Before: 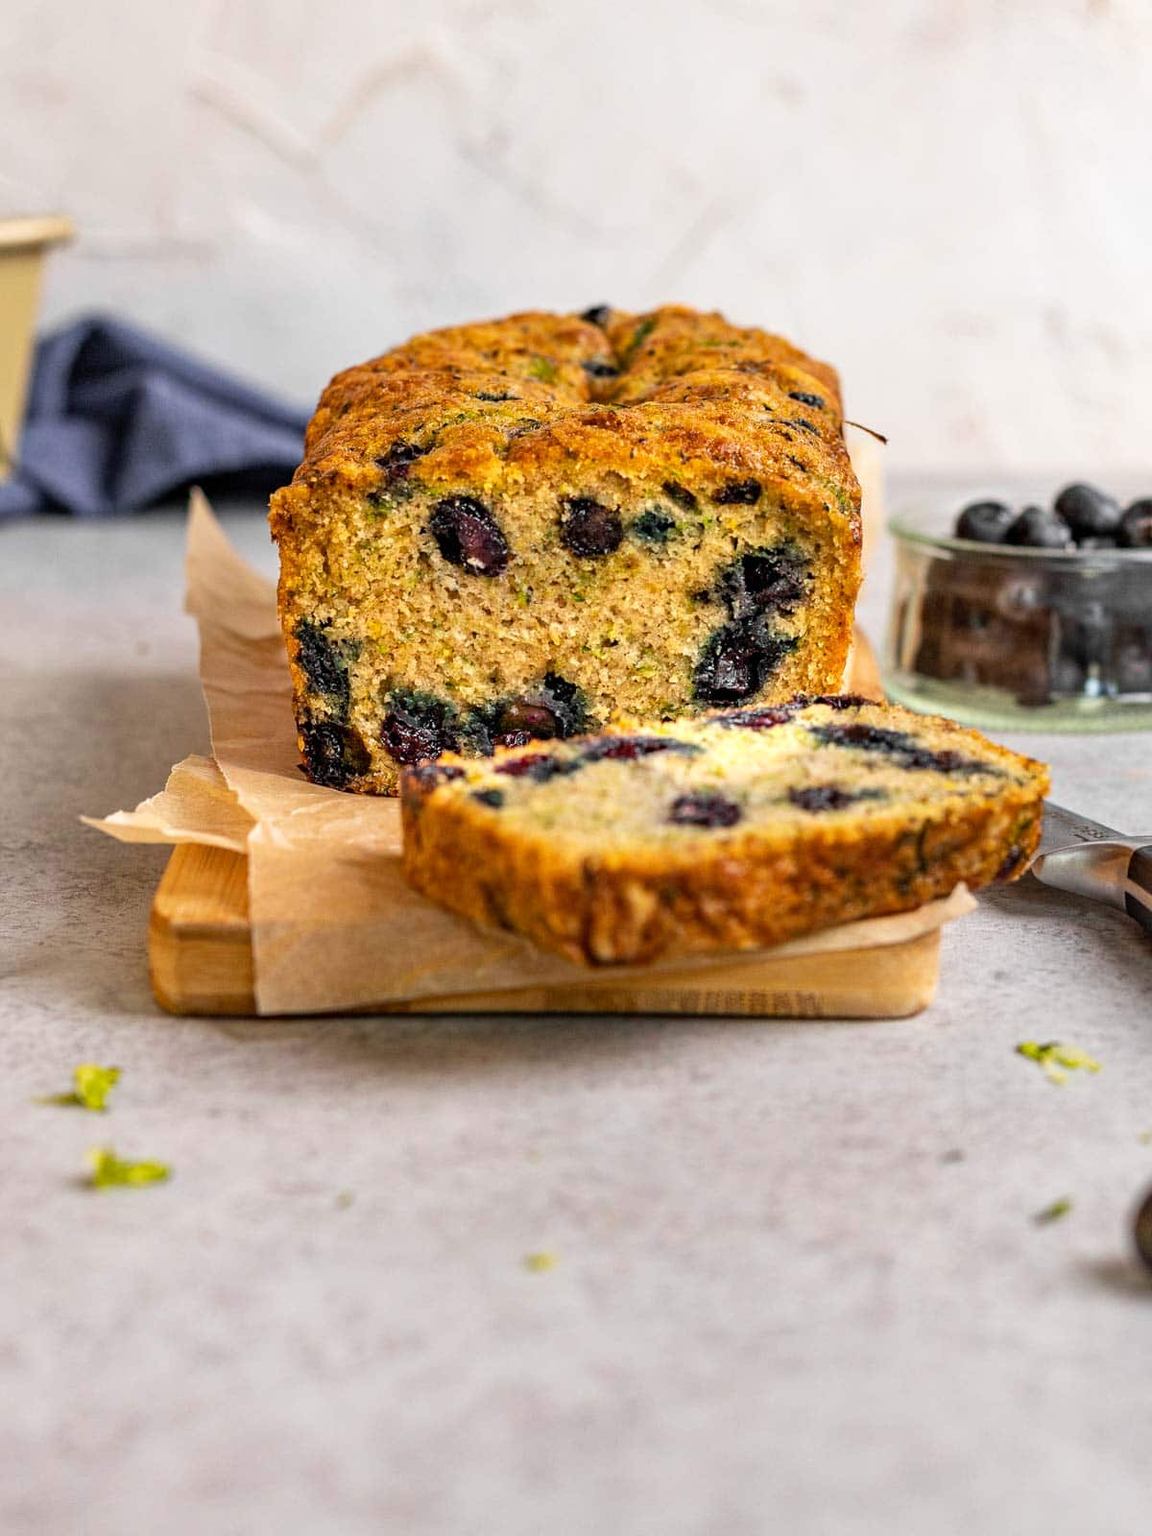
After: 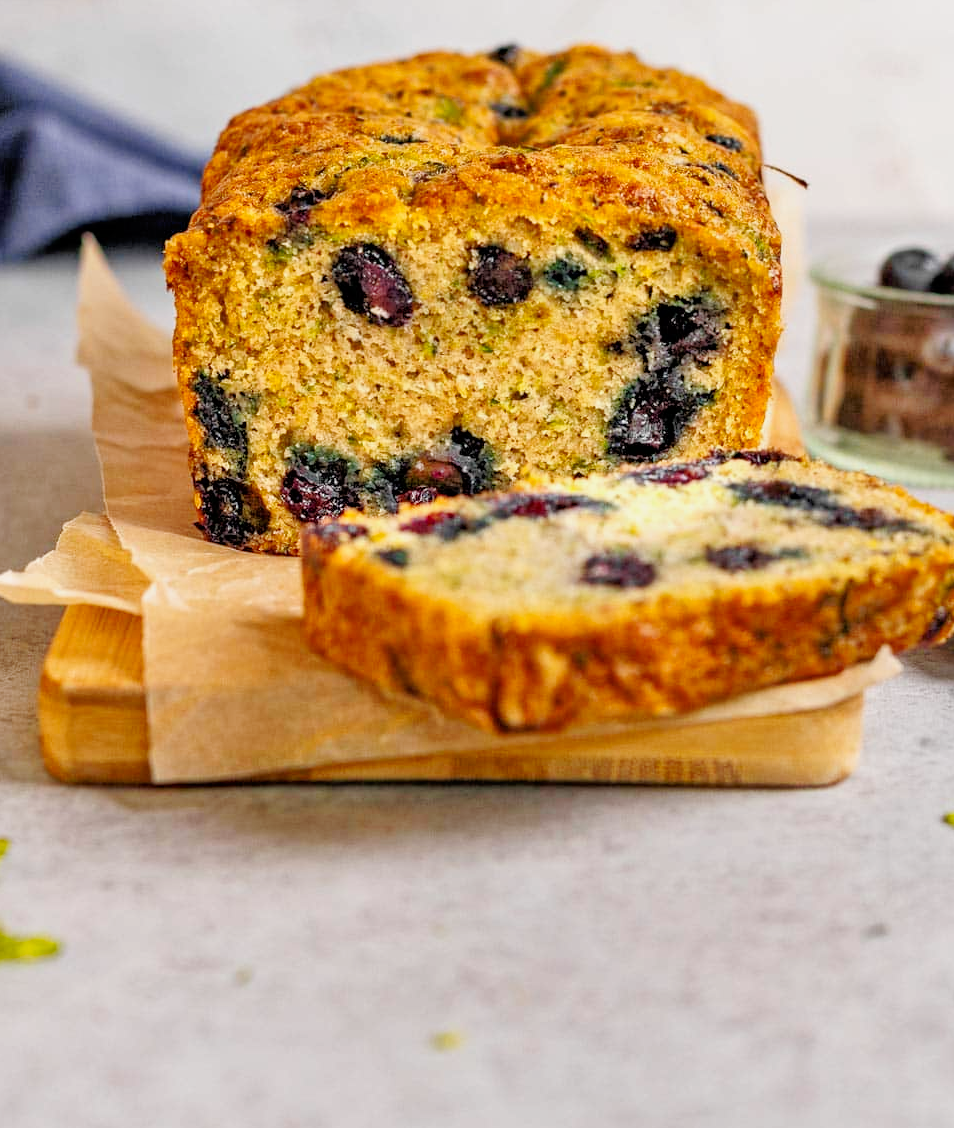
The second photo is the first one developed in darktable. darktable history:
crop: left 9.739%, top 17.133%, right 10.697%, bottom 12.344%
tone equalizer: -7 EV 0.157 EV, -6 EV 0.6 EV, -5 EV 1.15 EV, -4 EV 1.31 EV, -3 EV 1.13 EV, -2 EV 0.6 EV, -1 EV 0.151 EV
tone curve: curves: ch0 [(0, 0) (0.068, 0.031) (0.175, 0.132) (0.337, 0.304) (0.498, 0.511) (0.748, 0.762) (0.993, 0.954)]; ch1 [(0, 0) (0.294, 0.184) (0.359, 0.34) (0.362, 0.35) (0.43, 0.41) (0.469, 0.453) (0.495, 0.489) (0.54, 0.563) (0.612, 0.641) (1, 1)]; ch2 [(0, 0) (0.431, 0.419) (0.495, 0.502) (0.524, 0.534) (0.557, 0.56) (0.634, 0.654) (0.728, 0.722) (1, 1)], preserve colors none
